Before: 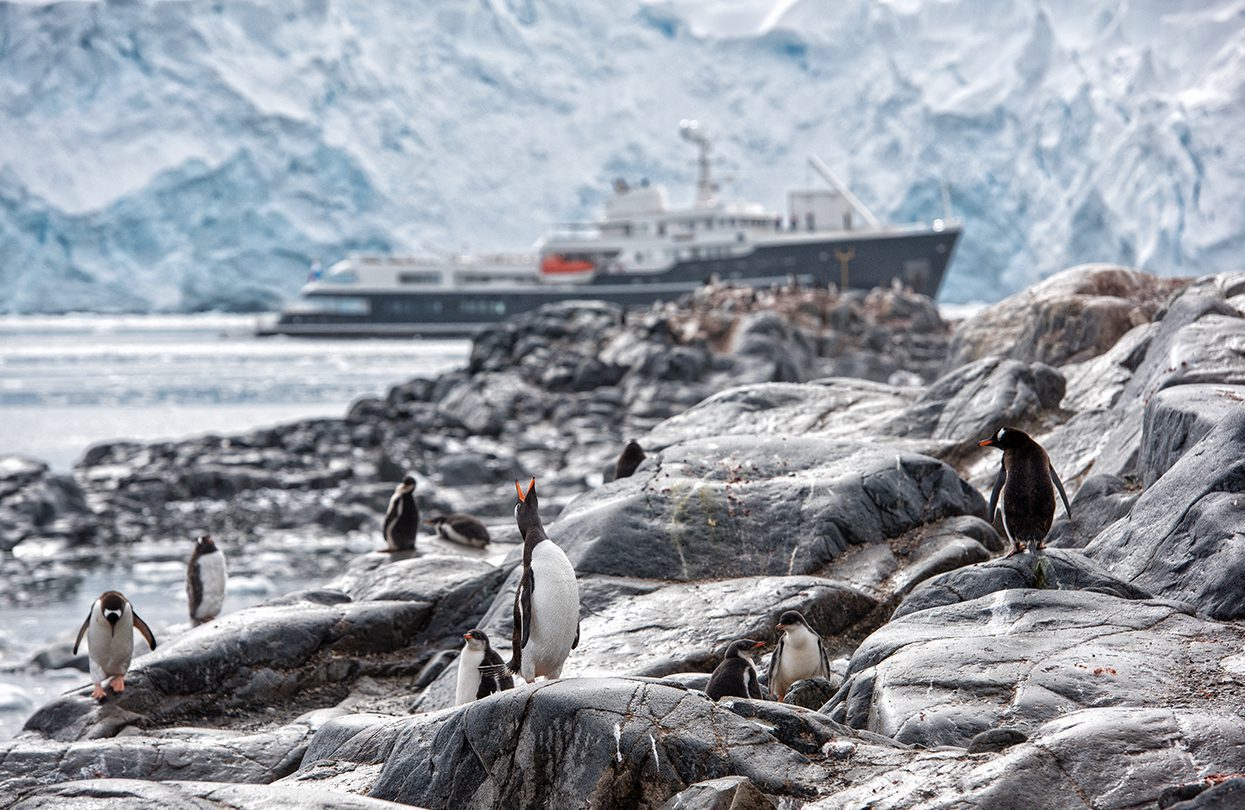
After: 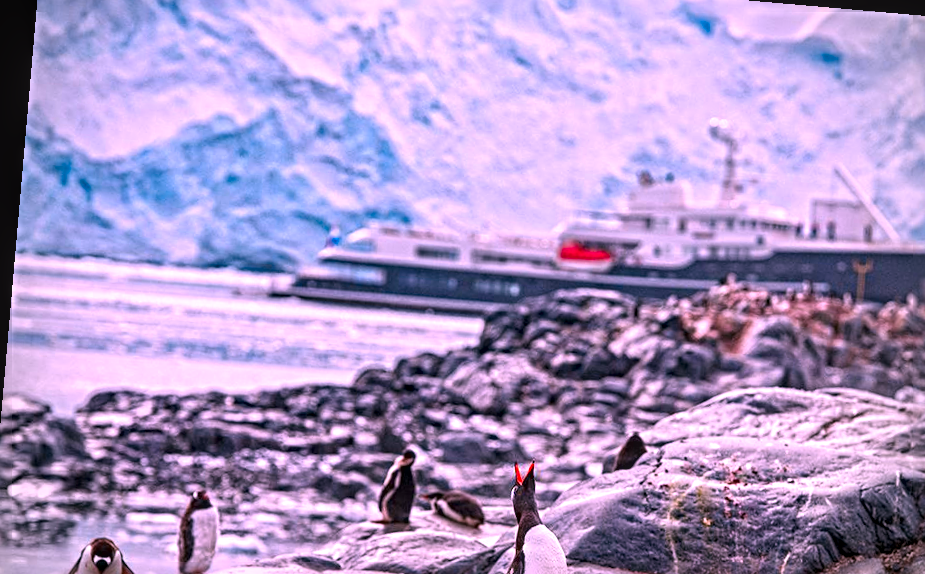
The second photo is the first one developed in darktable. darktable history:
exposure: exposure 0.076 EV, compensate highlight preservation false
crop and rotate: angle -4.99°, left 2.078%, top 6.665%, right 27.312%, bottom 30.543%
vignetting: unbound false
sharpen: radius 4.917
local contrast: on, module defaults
color correction: highlights a* 19.34, highlights b* -11.84, saturation 1.63
contrast brightness saturation: contrast 0.092, saturation 0.273
